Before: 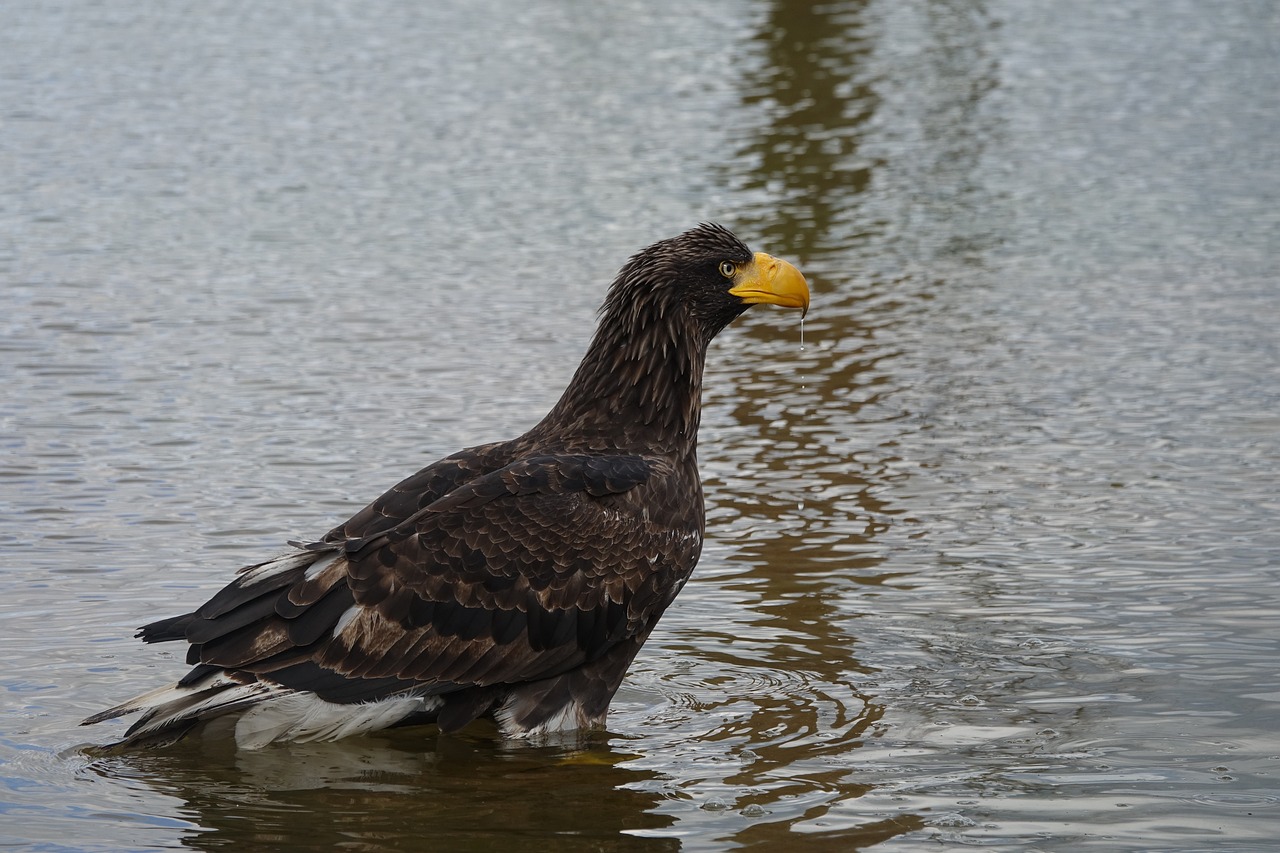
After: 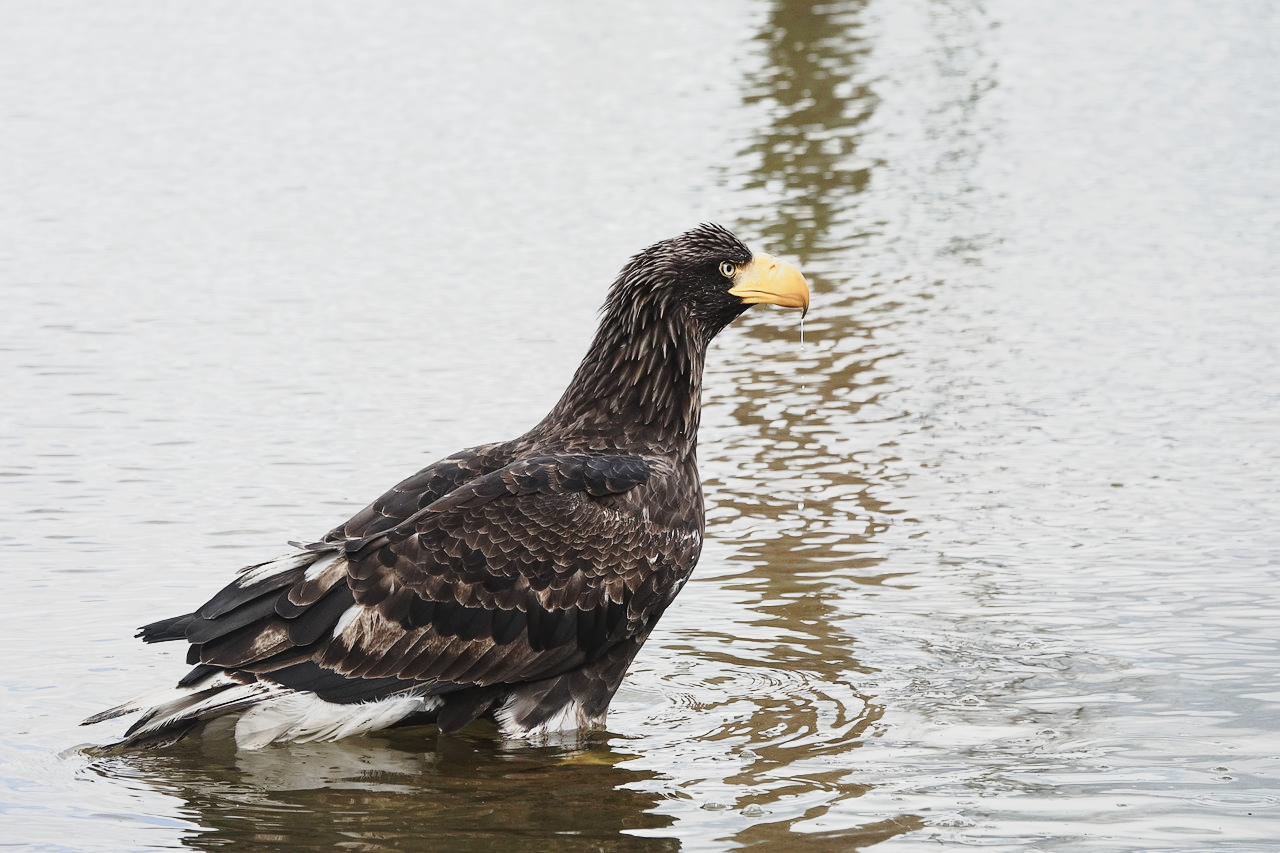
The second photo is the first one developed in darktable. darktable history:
exposure: black level correction -0.002, exposure 1.352 EV, compensate highlight preservation false
contrast brightness saturation: contrast 0.098, saturation -0.356
tone curve: curves: ch0 [(0.003, 0.003) (0.104, 0.069) (0.236, 0.218) (0.401, 0.443) (0.495, 0.55) (0.625, 0.67) (0.819, 0.841) (0.96, 0.899)]; ch1 [(0, 0) (0.161, 0.092) (0.37, 0.302) (0.424, 0.402) (0.45, 0.466) (0.495, 0.506) (0.573, 0.571) (0.638, 0.641) (0.751, 0.741) (1, 1)]; ch2 [(0, 0) (0.352, 0.403) (0.466, 0.443) (0.524, 0.501) (0.56, 0.556) (1, 1)], preserve colors none
